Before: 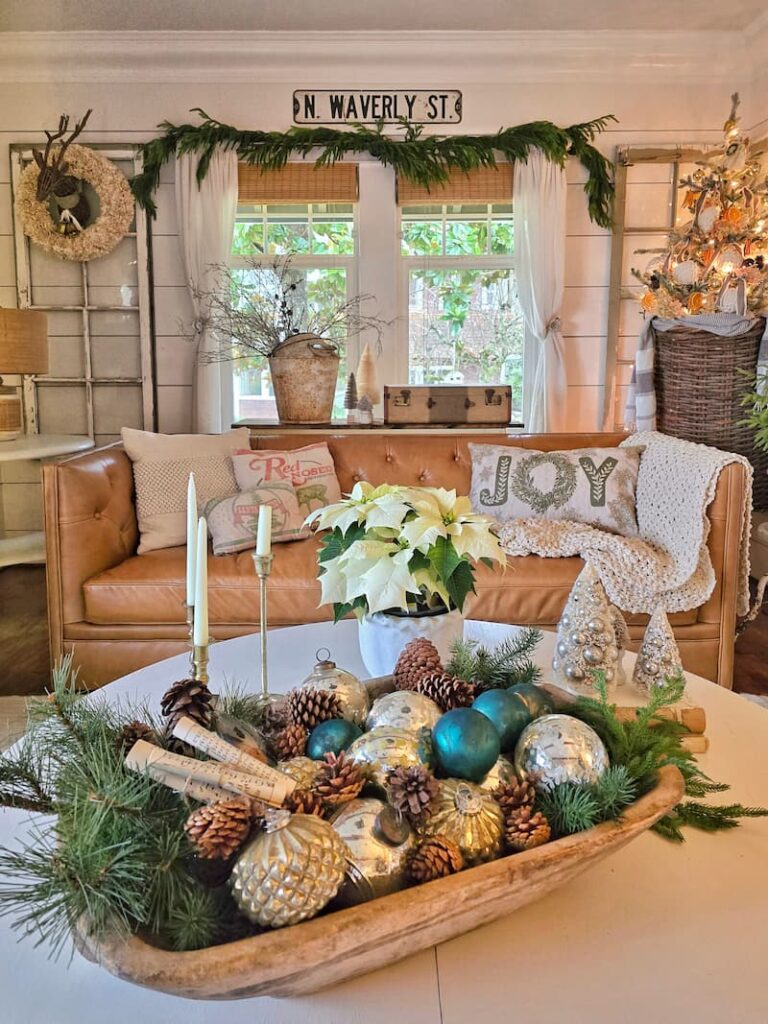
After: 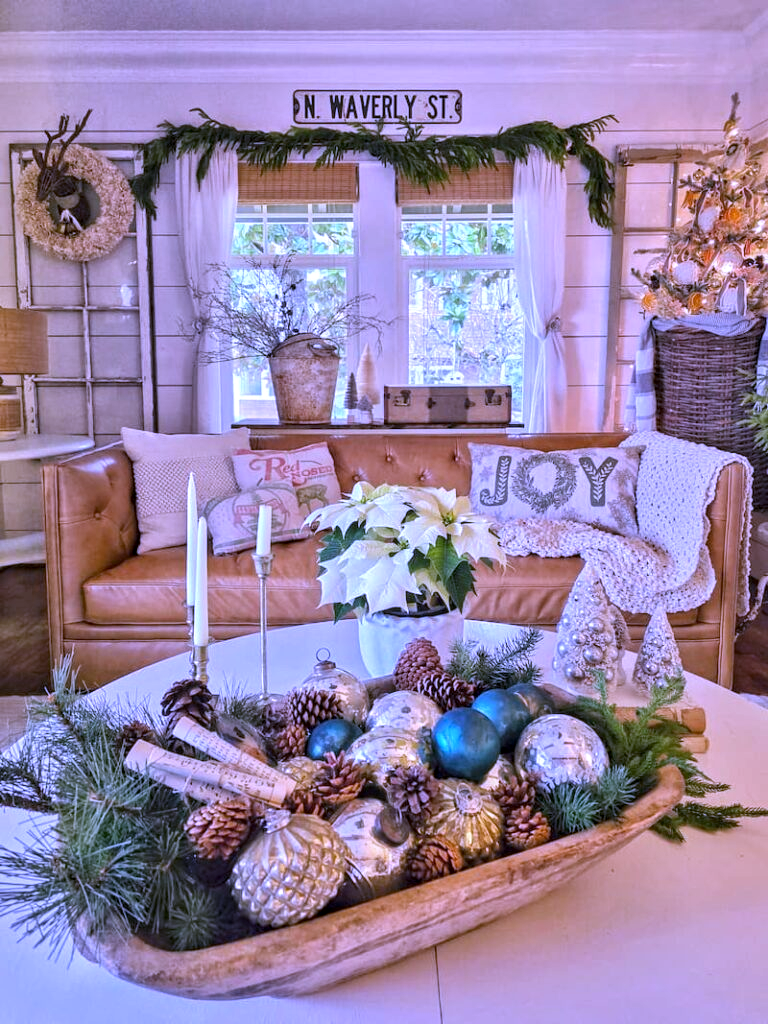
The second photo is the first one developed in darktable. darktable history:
local contrast: on, module defaults
white balance: red 0.98, blue 1.61
